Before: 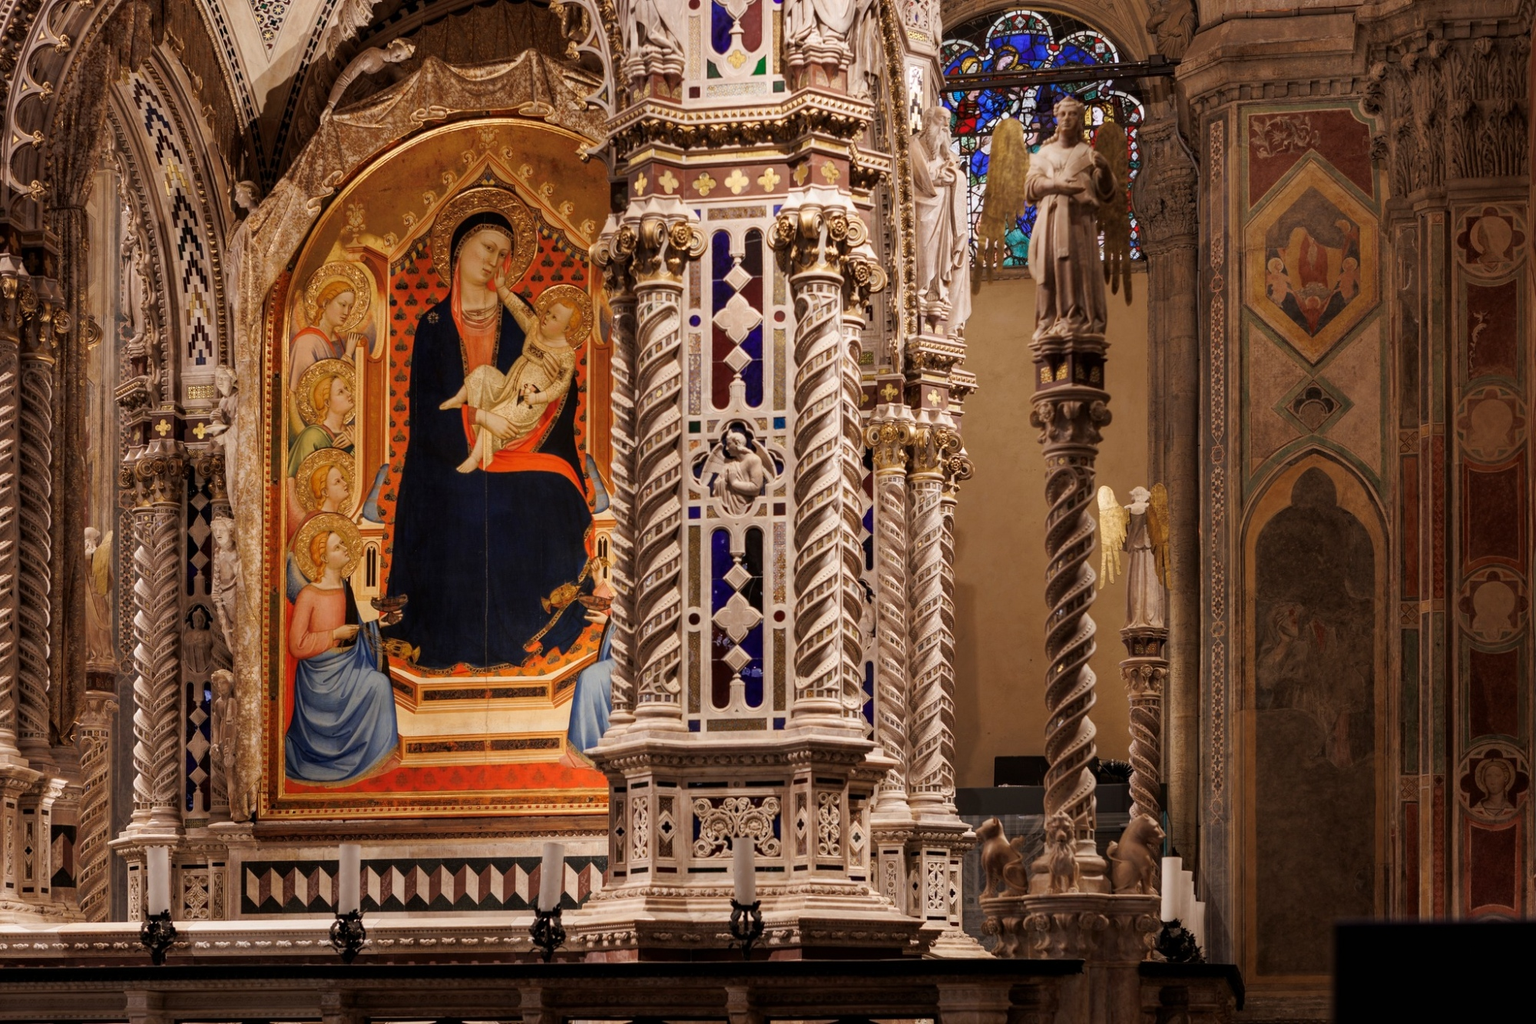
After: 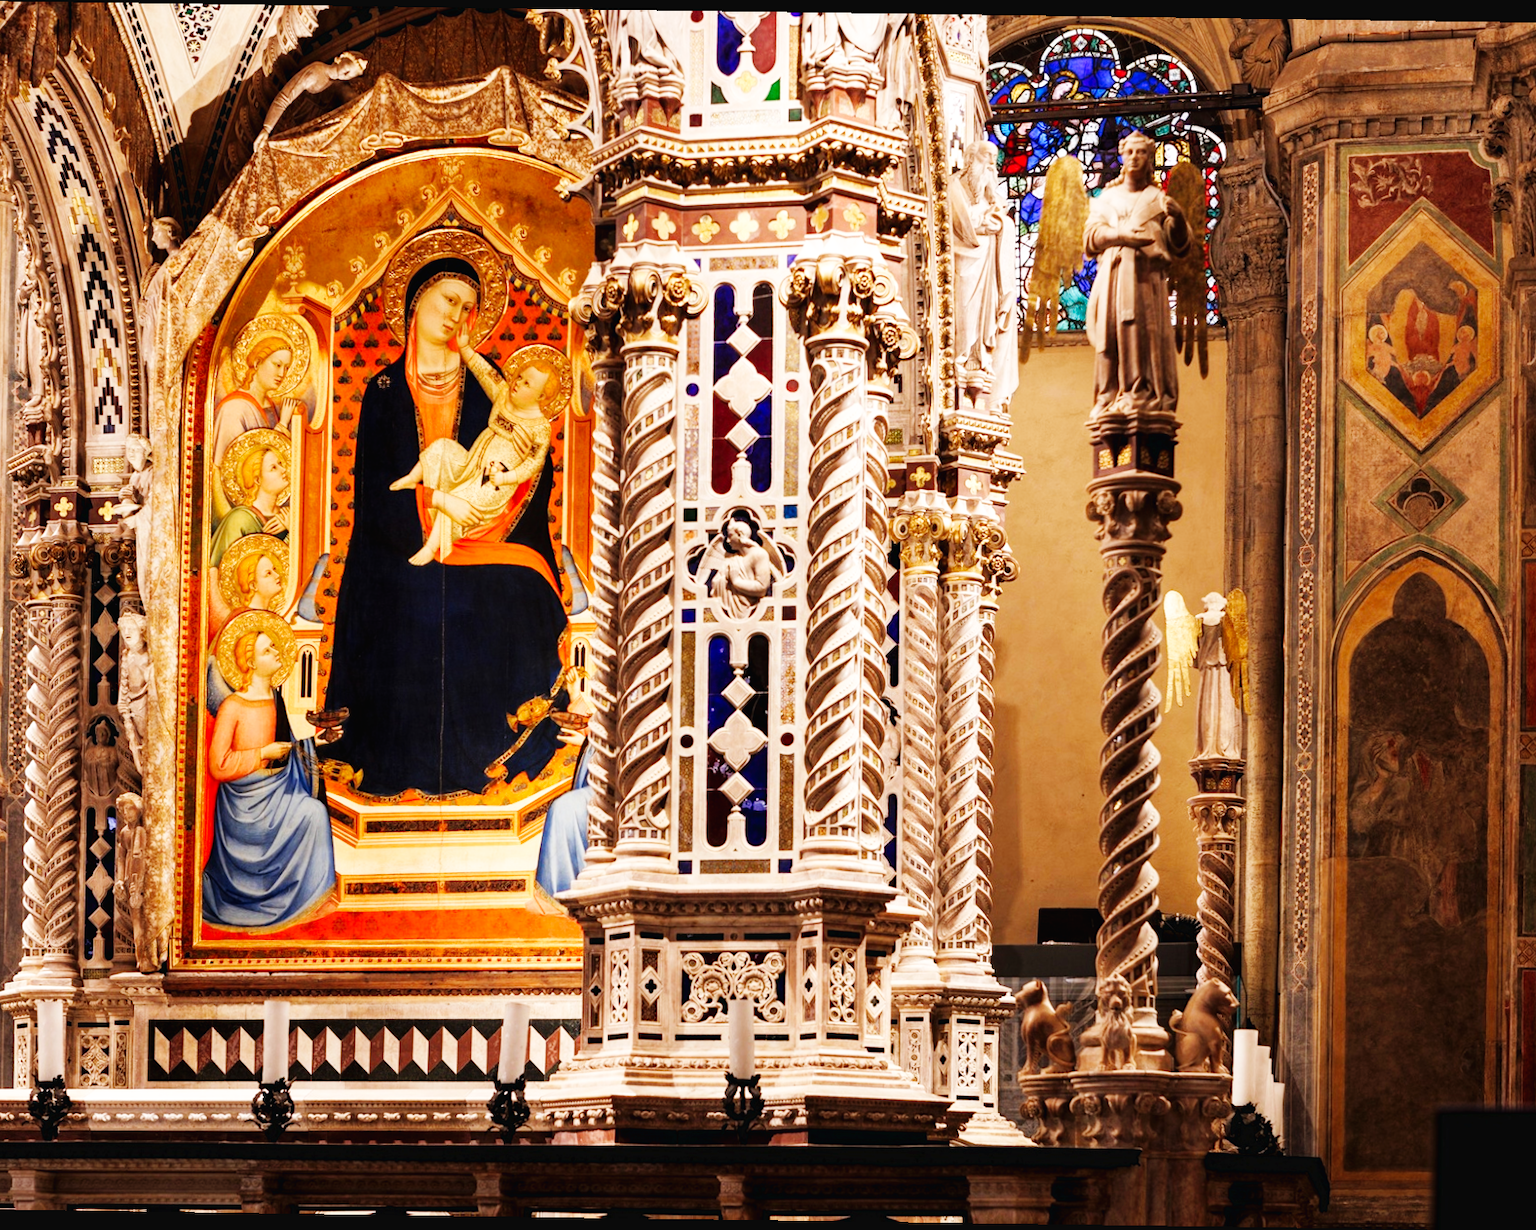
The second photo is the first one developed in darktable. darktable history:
base curve: curves: ch0 [(0, 0.003) (0.001, 0.002) (0.006, 0.004) (0.02, 0.022) (0.048, 0.086) (0.094, 0.234) (0.162, 0.431) (0.258, 0.629) (0.385, 0.8) (0.548, 0.918) (0.751, 0.988) (1, 1)], preserve colors none
levels: mode automatic
rotate and perspective: rotation 0.8°, automatic cropping off
crop: left 7.598%, right 7.873%
